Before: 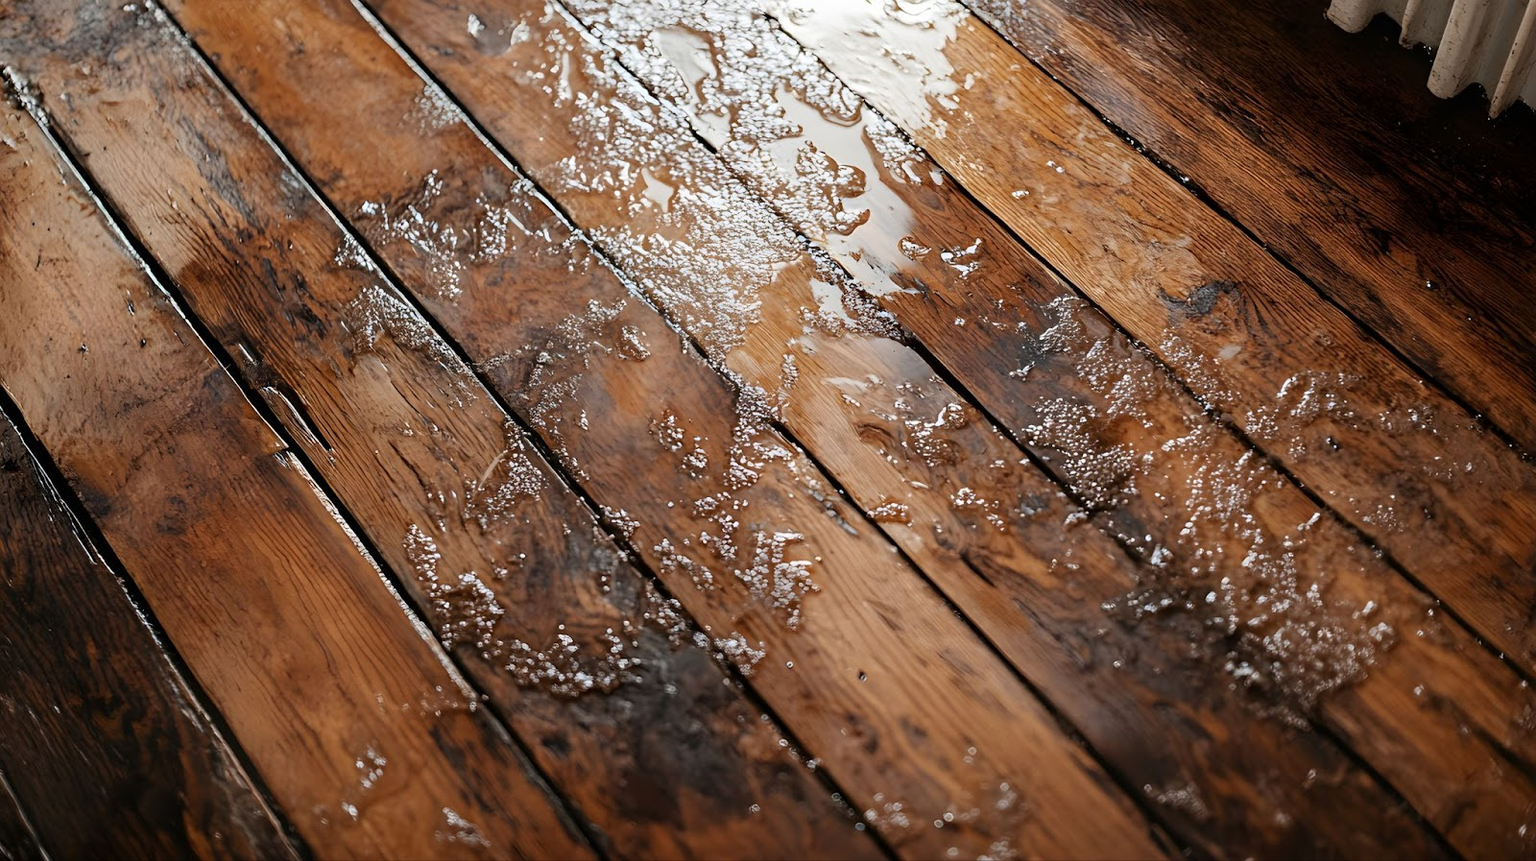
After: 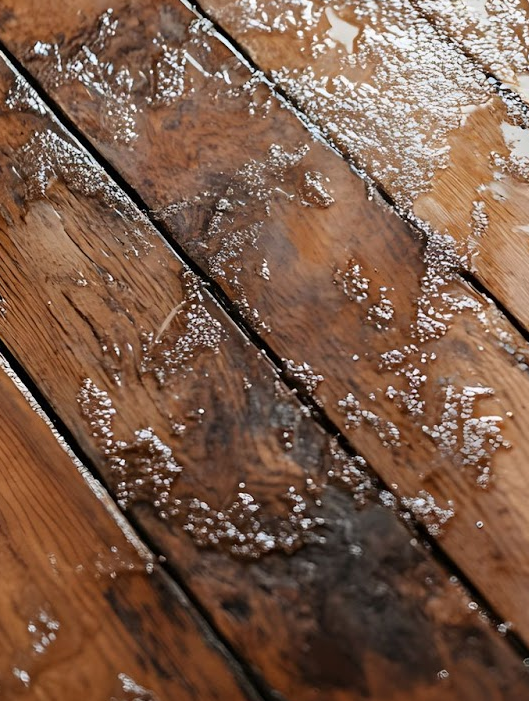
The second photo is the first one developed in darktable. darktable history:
crop and rotate: left 21.512%, top 18.798%, right 45.386%, bottom 2.98%
